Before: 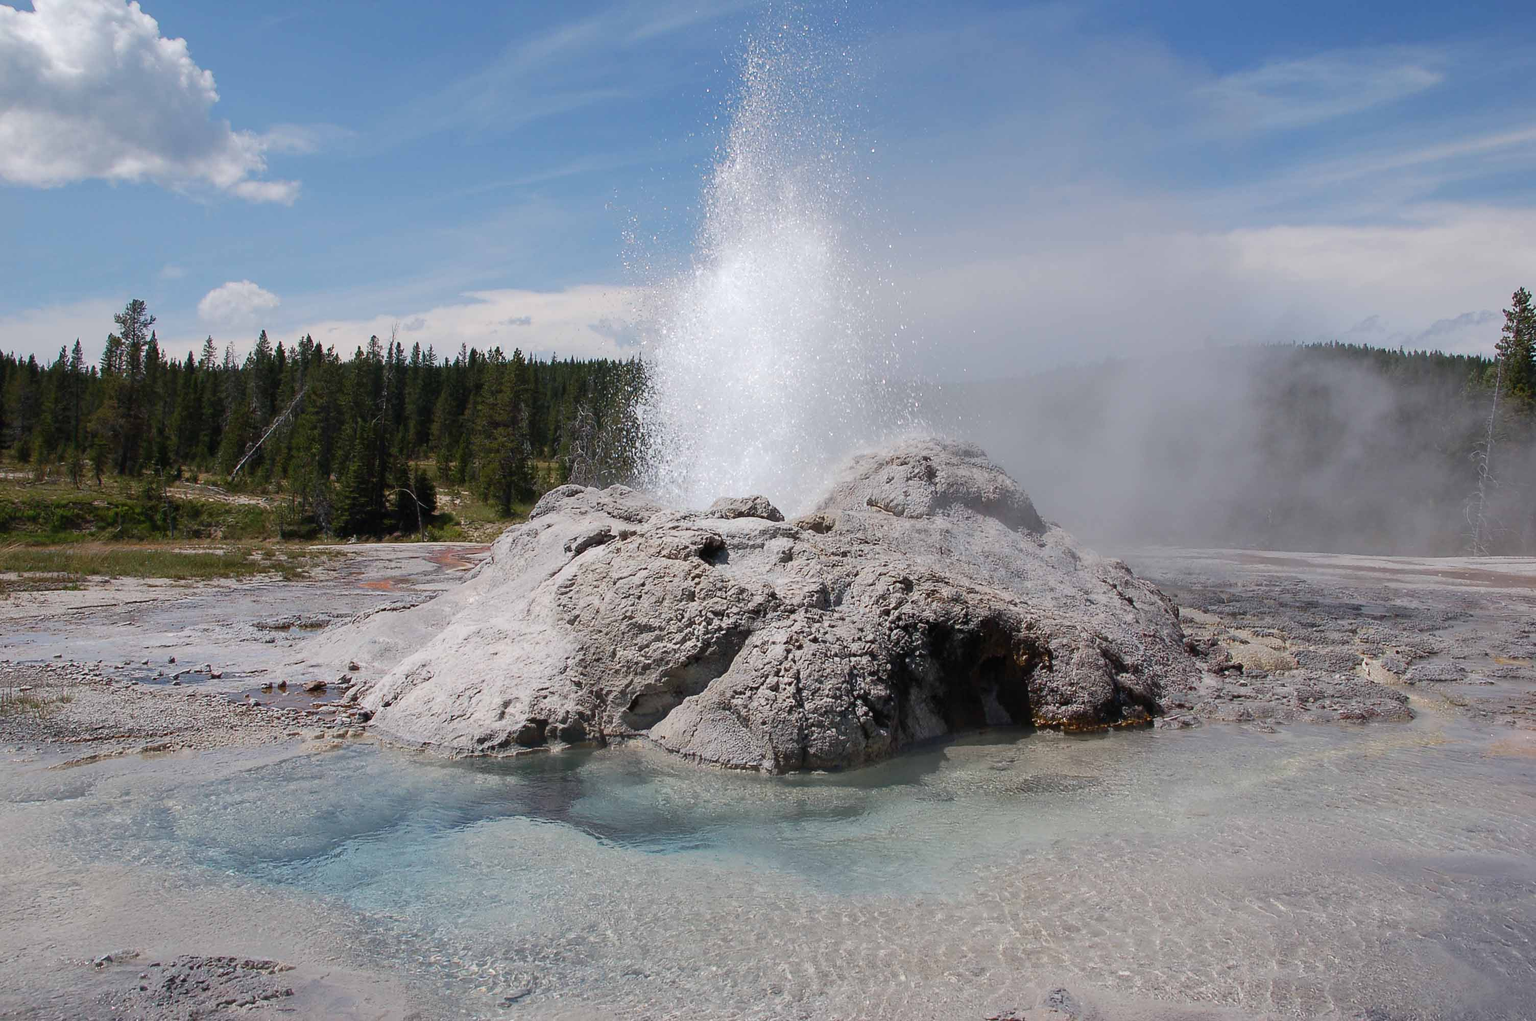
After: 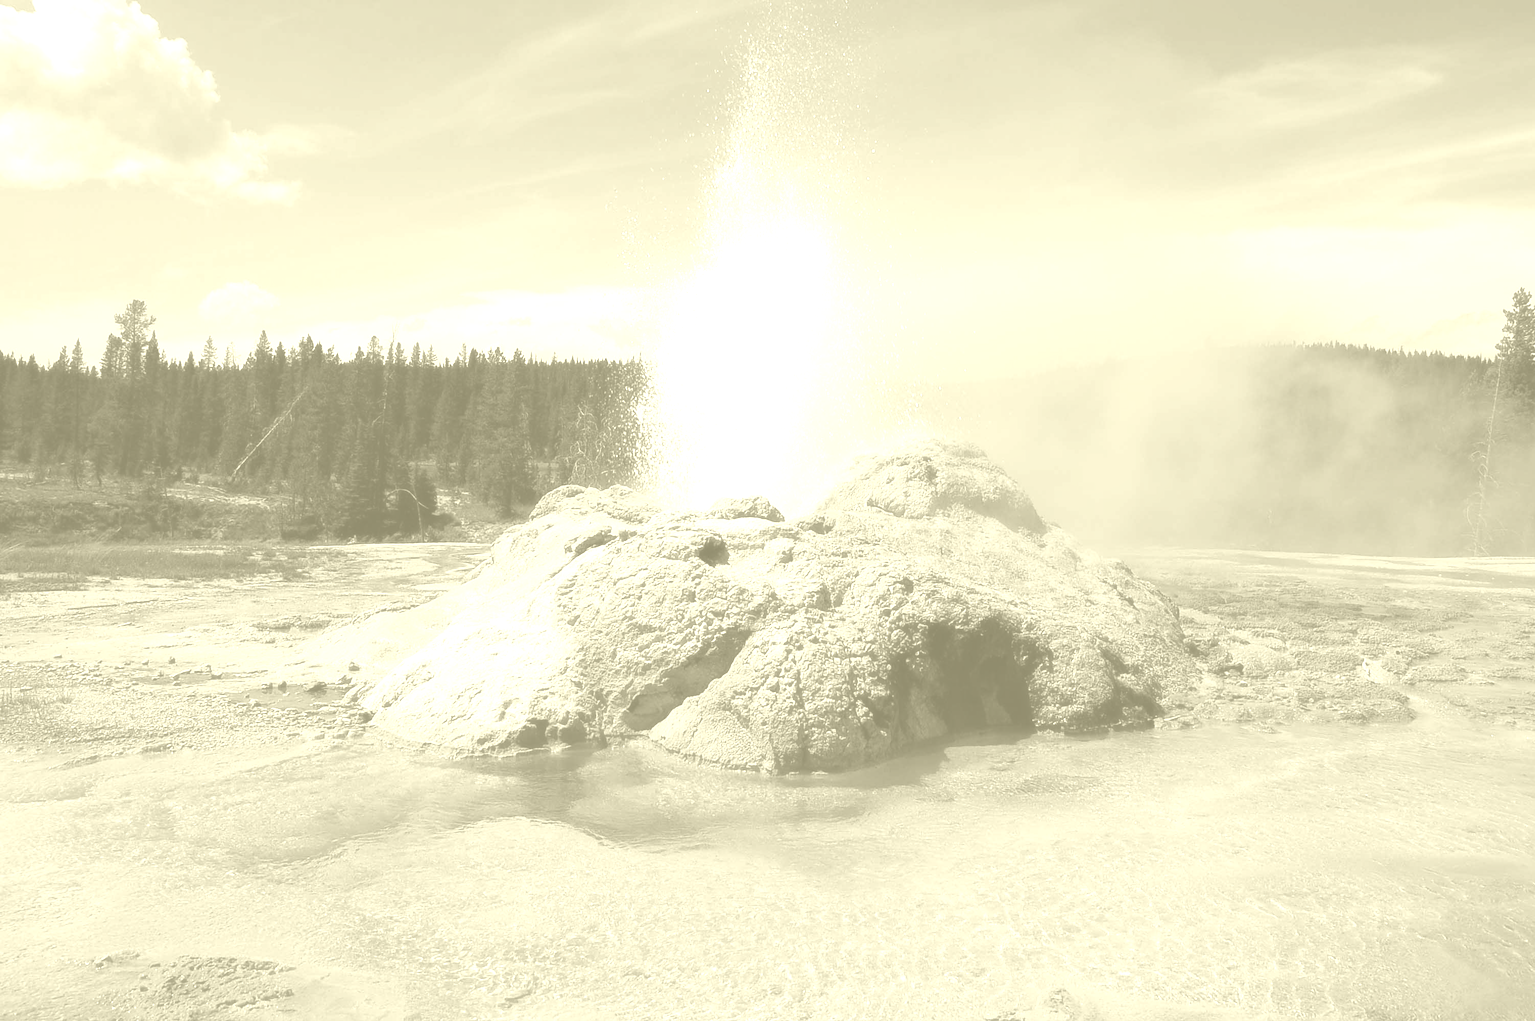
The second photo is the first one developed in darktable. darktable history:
contrast brightness saturation: brightness -0.2, saturation 0.08
exposure: black level correction 0, exposure 1 EV, compensate exposure bias true, compensate highlight preservation false
contrast equalizer: octaves 7, y [[0.6 ×6], [0.55 ×6], [0 ×6], [0 ×6], [0 ×6]], mix -0.3
haze removal: strength -0.09, adaptive false
colorize: hue 43.2°, saturation 40%, version 1
